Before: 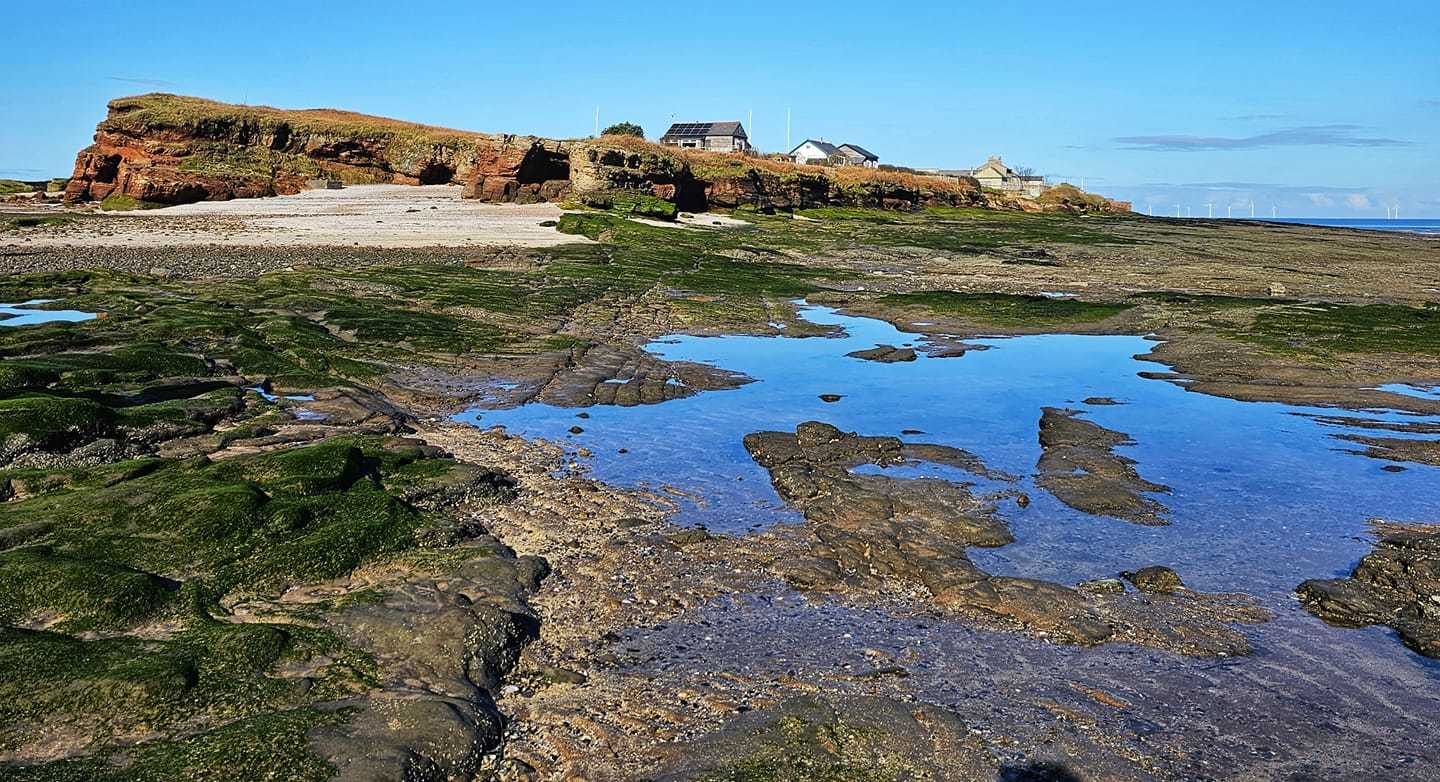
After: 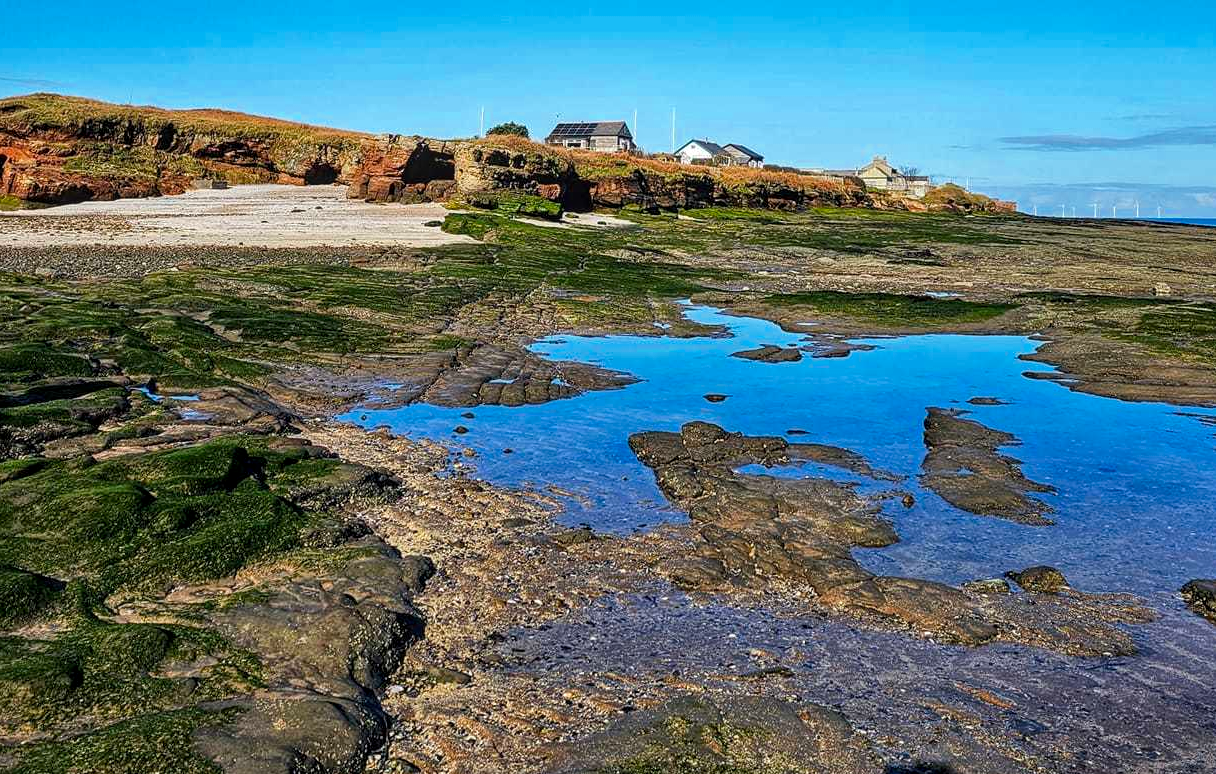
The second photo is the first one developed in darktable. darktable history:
crop: left 8.026%, right 7.374%
local contrast: on, module defaults
color zones: curves: ch0 [(0, 0.5) (0.143, 0.5) (0.286, 0.5) (0.429, 0.5) (0.62, 0.489) (0.714, 0.445) (0.844, 0.496) (1, 0.5)]; ch1 [(0, 0.5) (0.143, 0.5) (0.286, 0.5) (0.429, 0.5) (0.571, 0.5) (0.714, 0.523) (0.857, 0.5) (1, 0.5)]
color contrast: green-magenta contrast 0.96
